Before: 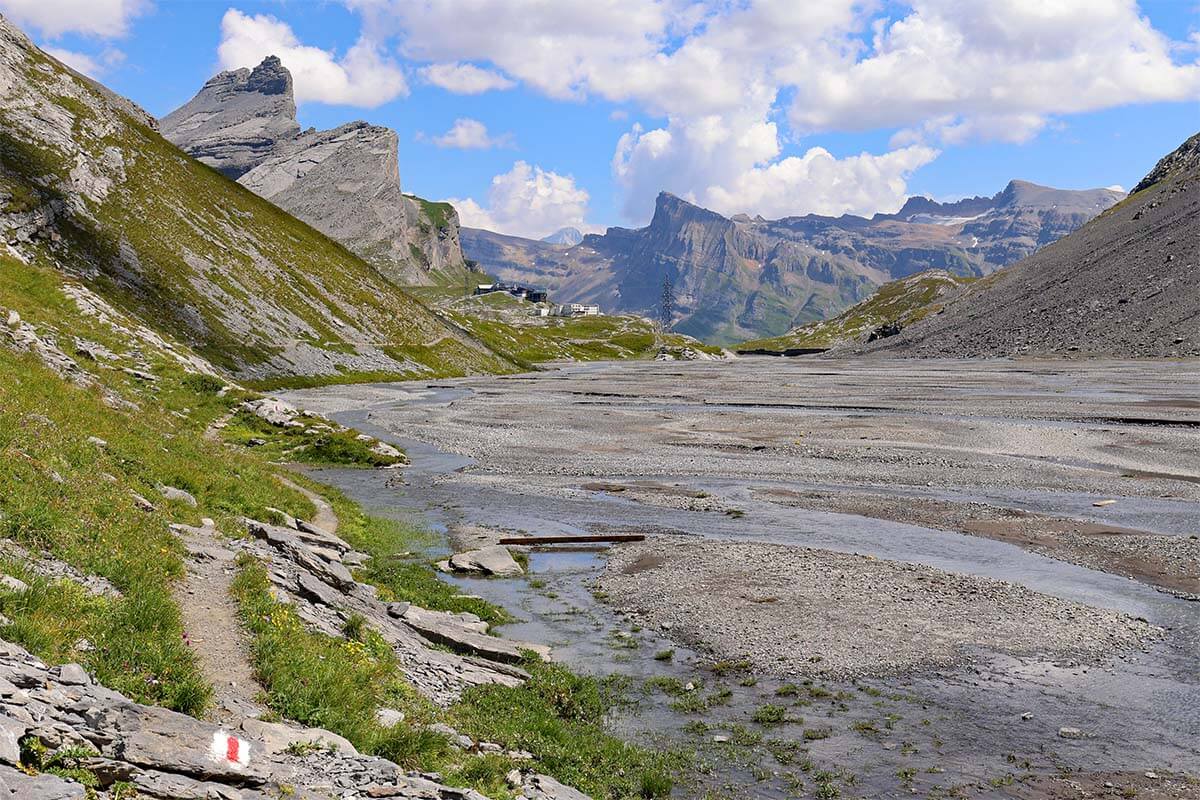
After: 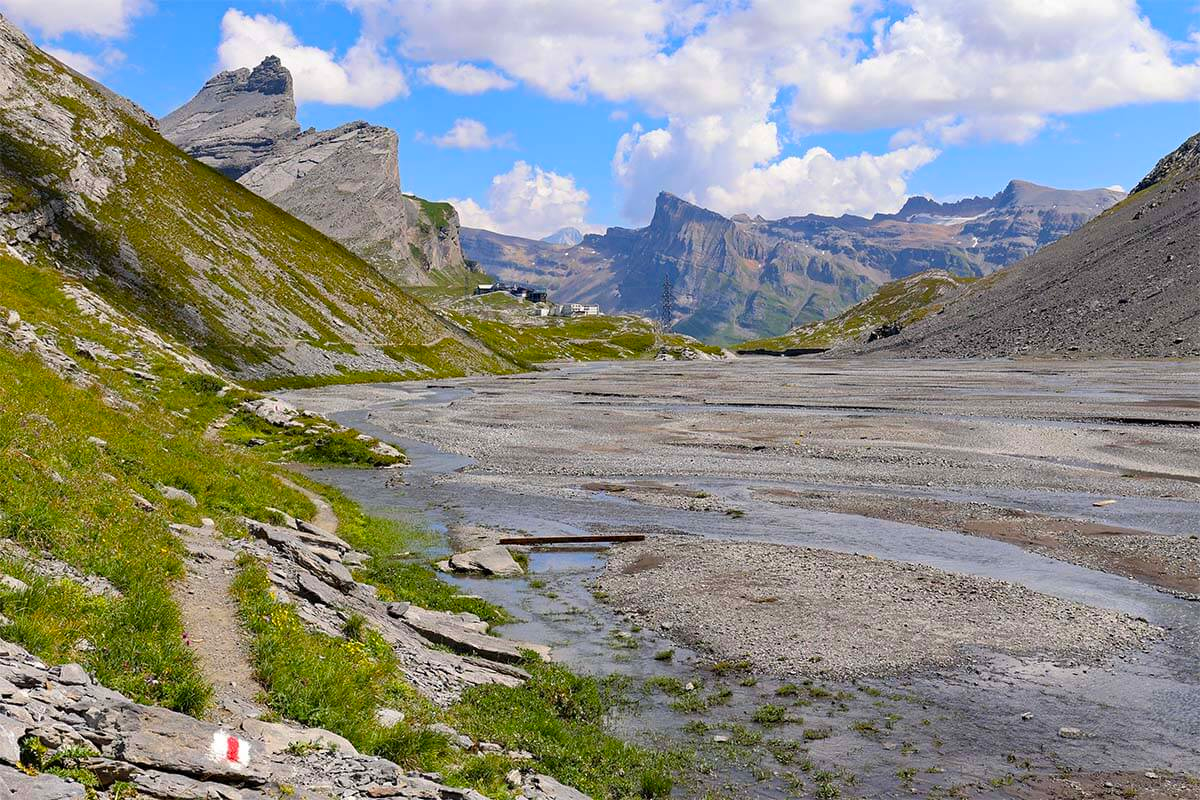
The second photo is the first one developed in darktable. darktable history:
color balance rgb: power › hue 60.95°, global offset › hue 168.63°, perceptual saturation grading › global saturation 25.374%
